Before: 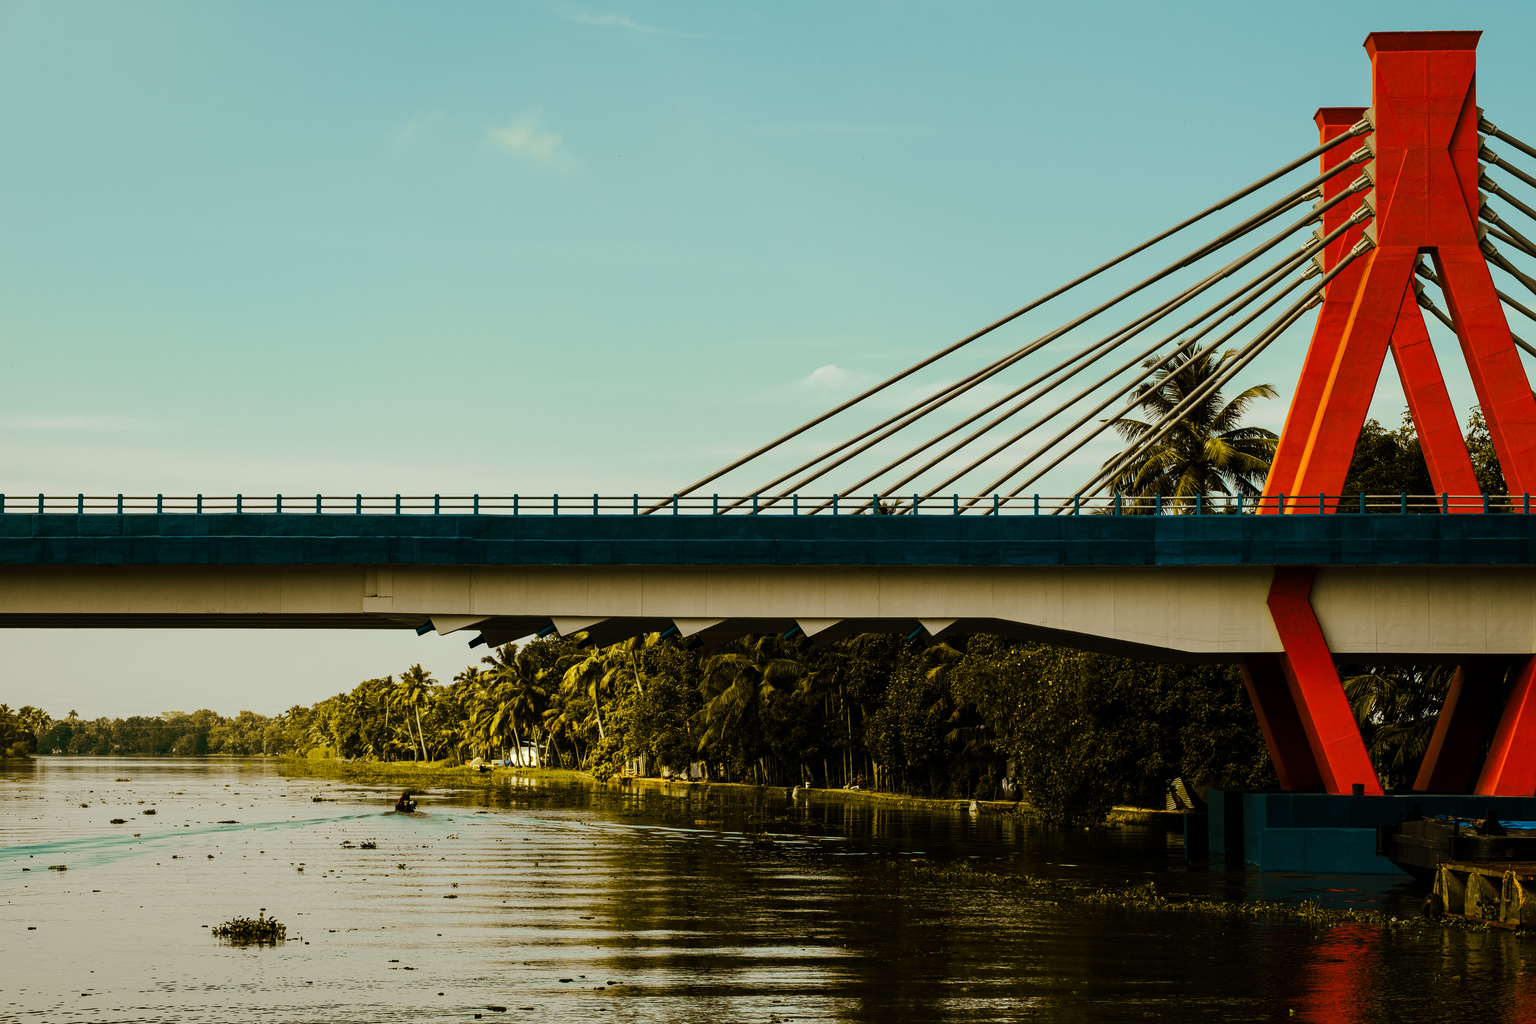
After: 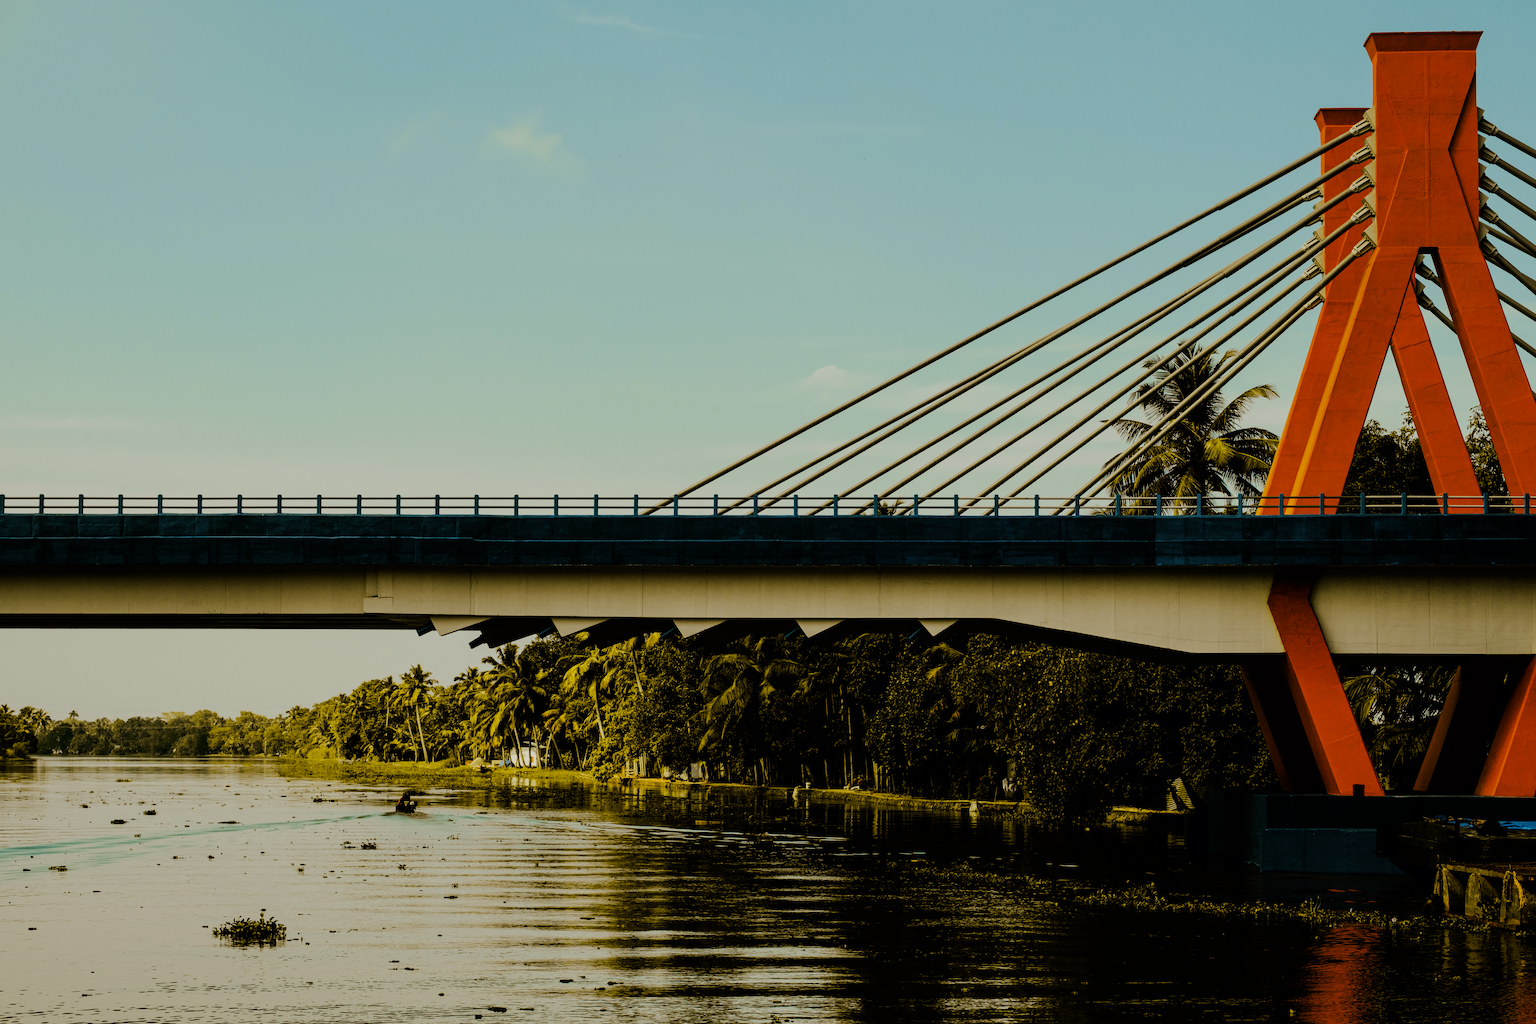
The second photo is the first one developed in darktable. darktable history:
filmic rgb: black relative exposure -7.15 EV, white relative exposure 5.36 EV, hardness 3.02, color science v6 (2022)
rotate and perspective: automatic cropping original format, crop left 0, crop top 0
color contrast: green-magenta contrast 0.8, blue-yellow contrast 1.1, unbound 0
